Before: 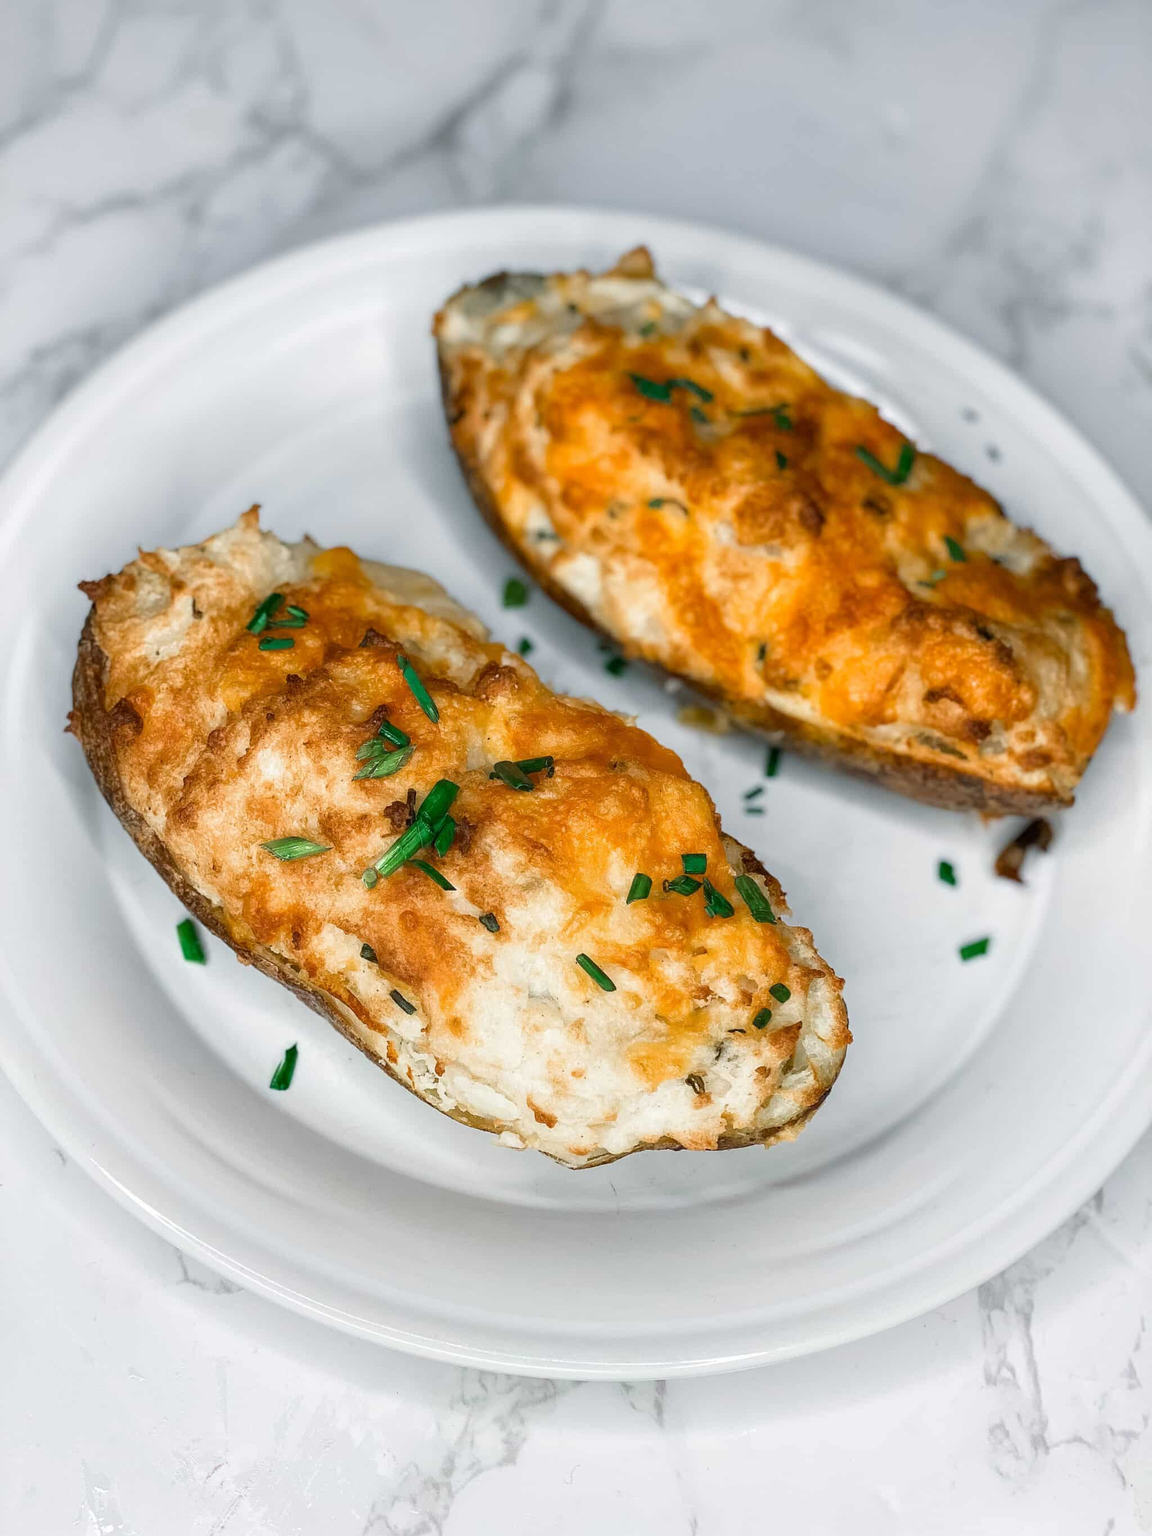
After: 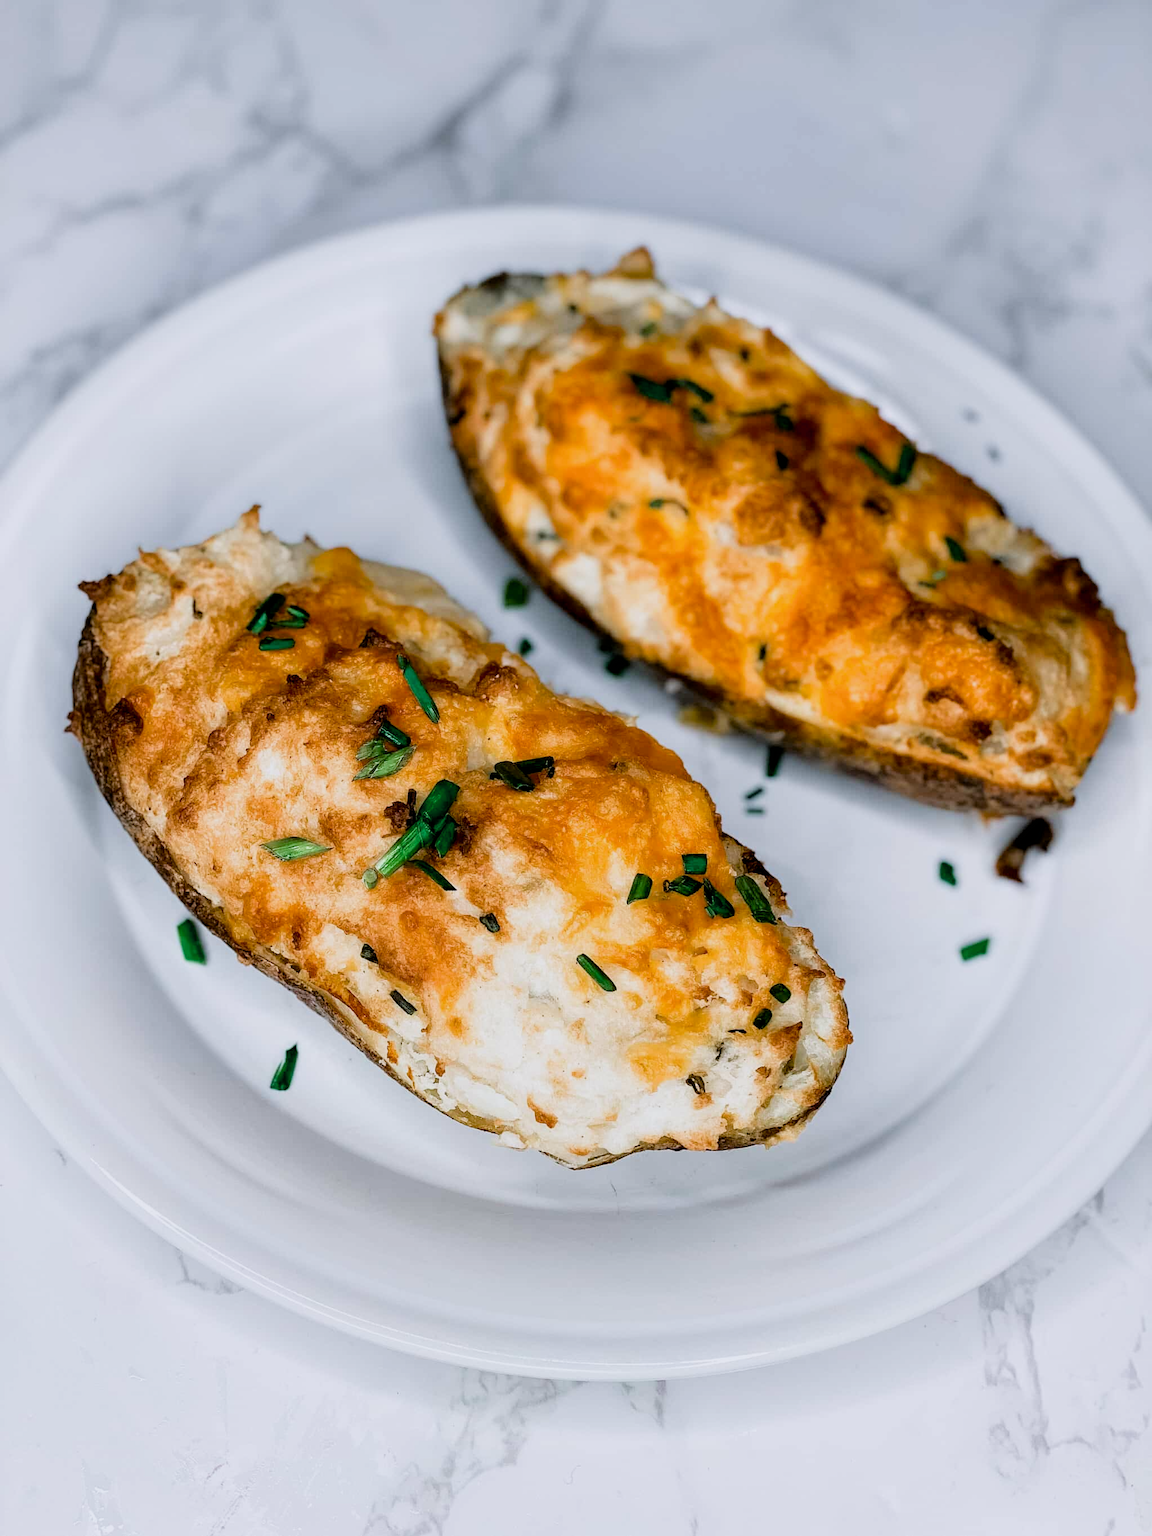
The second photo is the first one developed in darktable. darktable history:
filmic rgb: black relative exposure -5 EV, white relative exposure 3.5 EV, hardness 3.19, contrast 1.2, highlights saturation mix -30%
exposure: black level correction 0.016, exposure -0.009 EV, compensate highlight preservation false
color calibration: illuminant as shot in camera, x 0.358, y 0.373, temperature 4628.91 K
